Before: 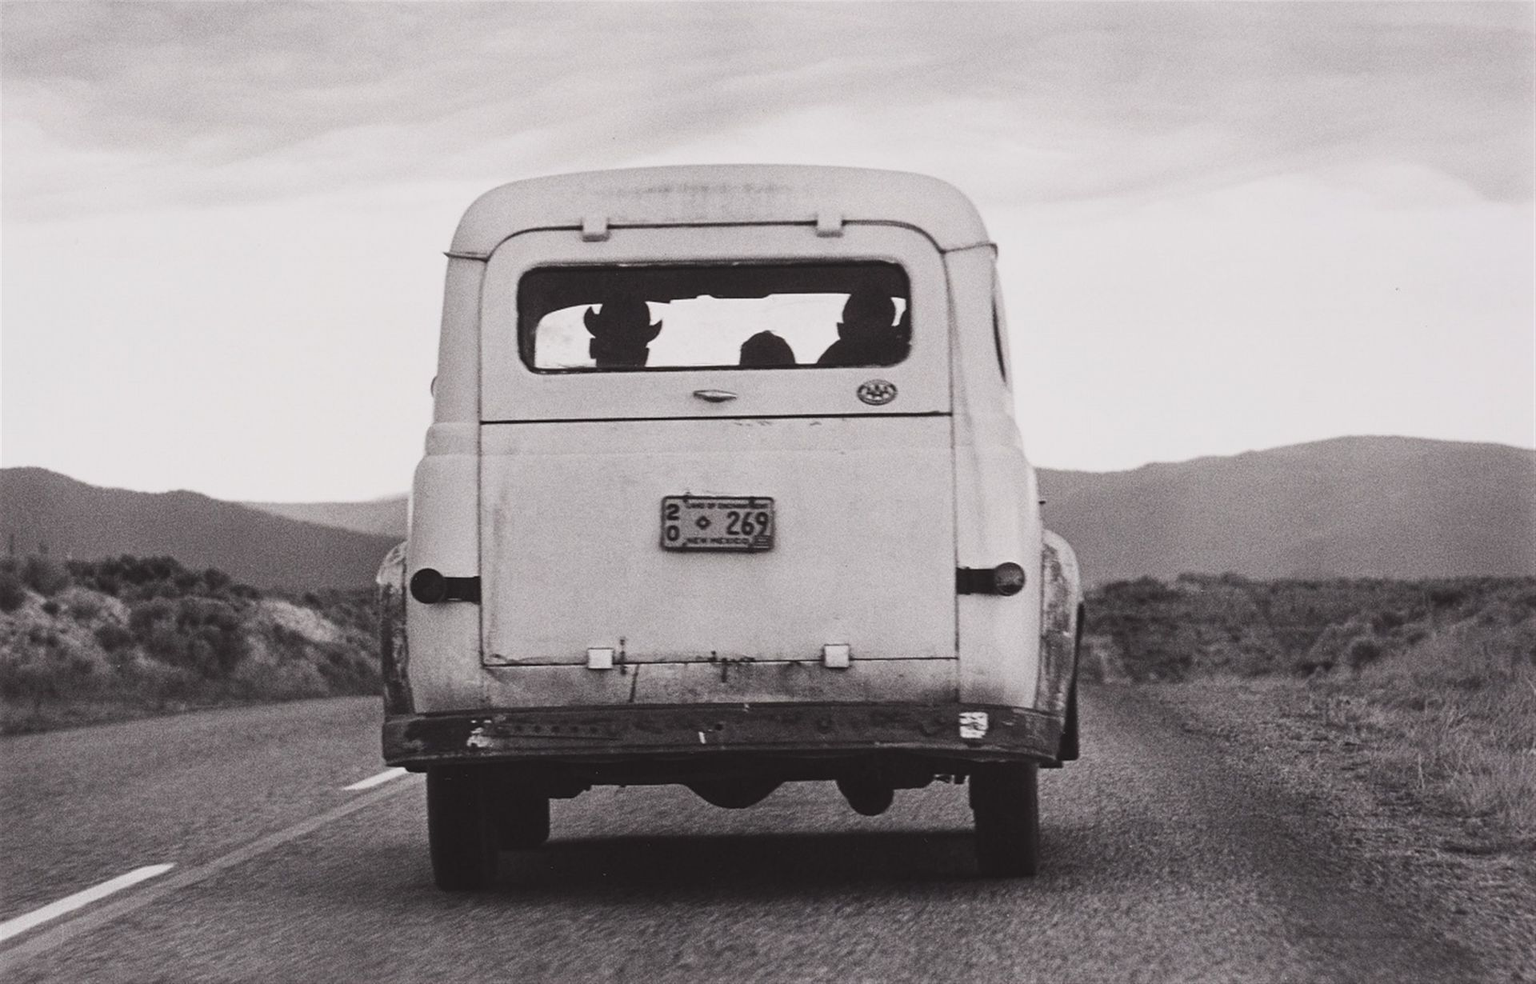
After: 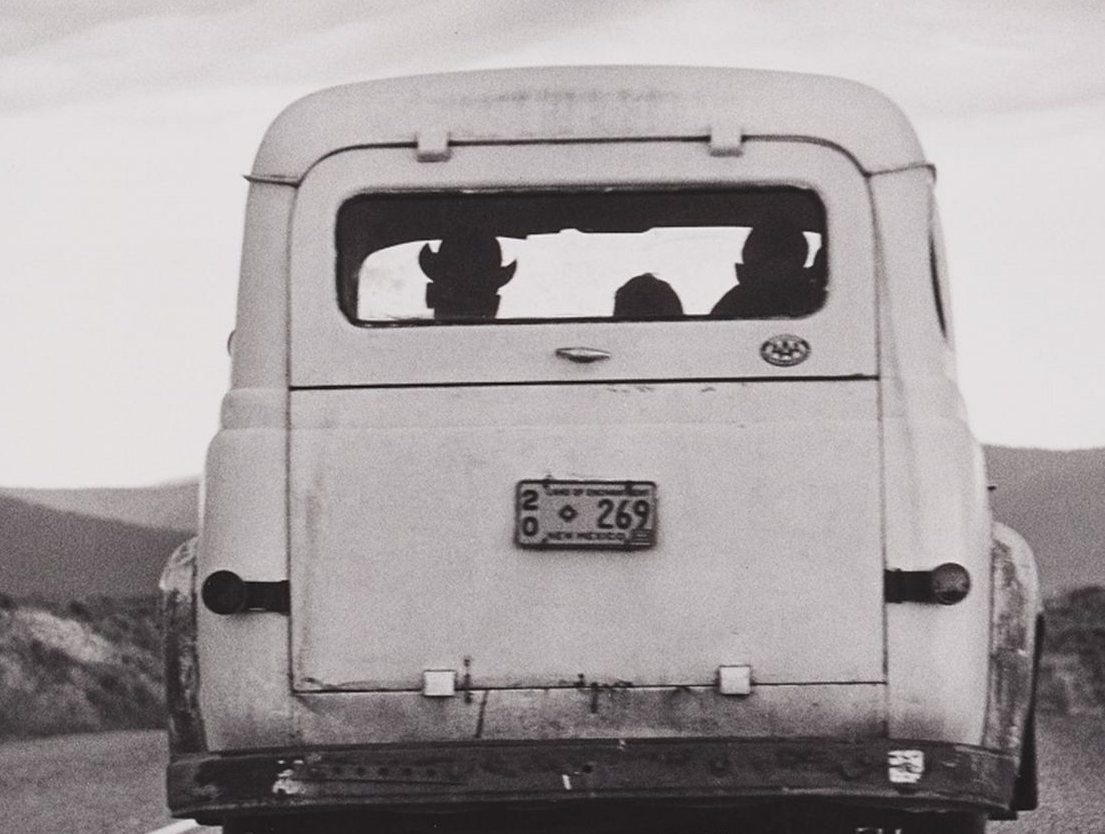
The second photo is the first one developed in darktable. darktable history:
crop: left 16.205%, top 11.405%, right 26.225%, bottom 20.696%
